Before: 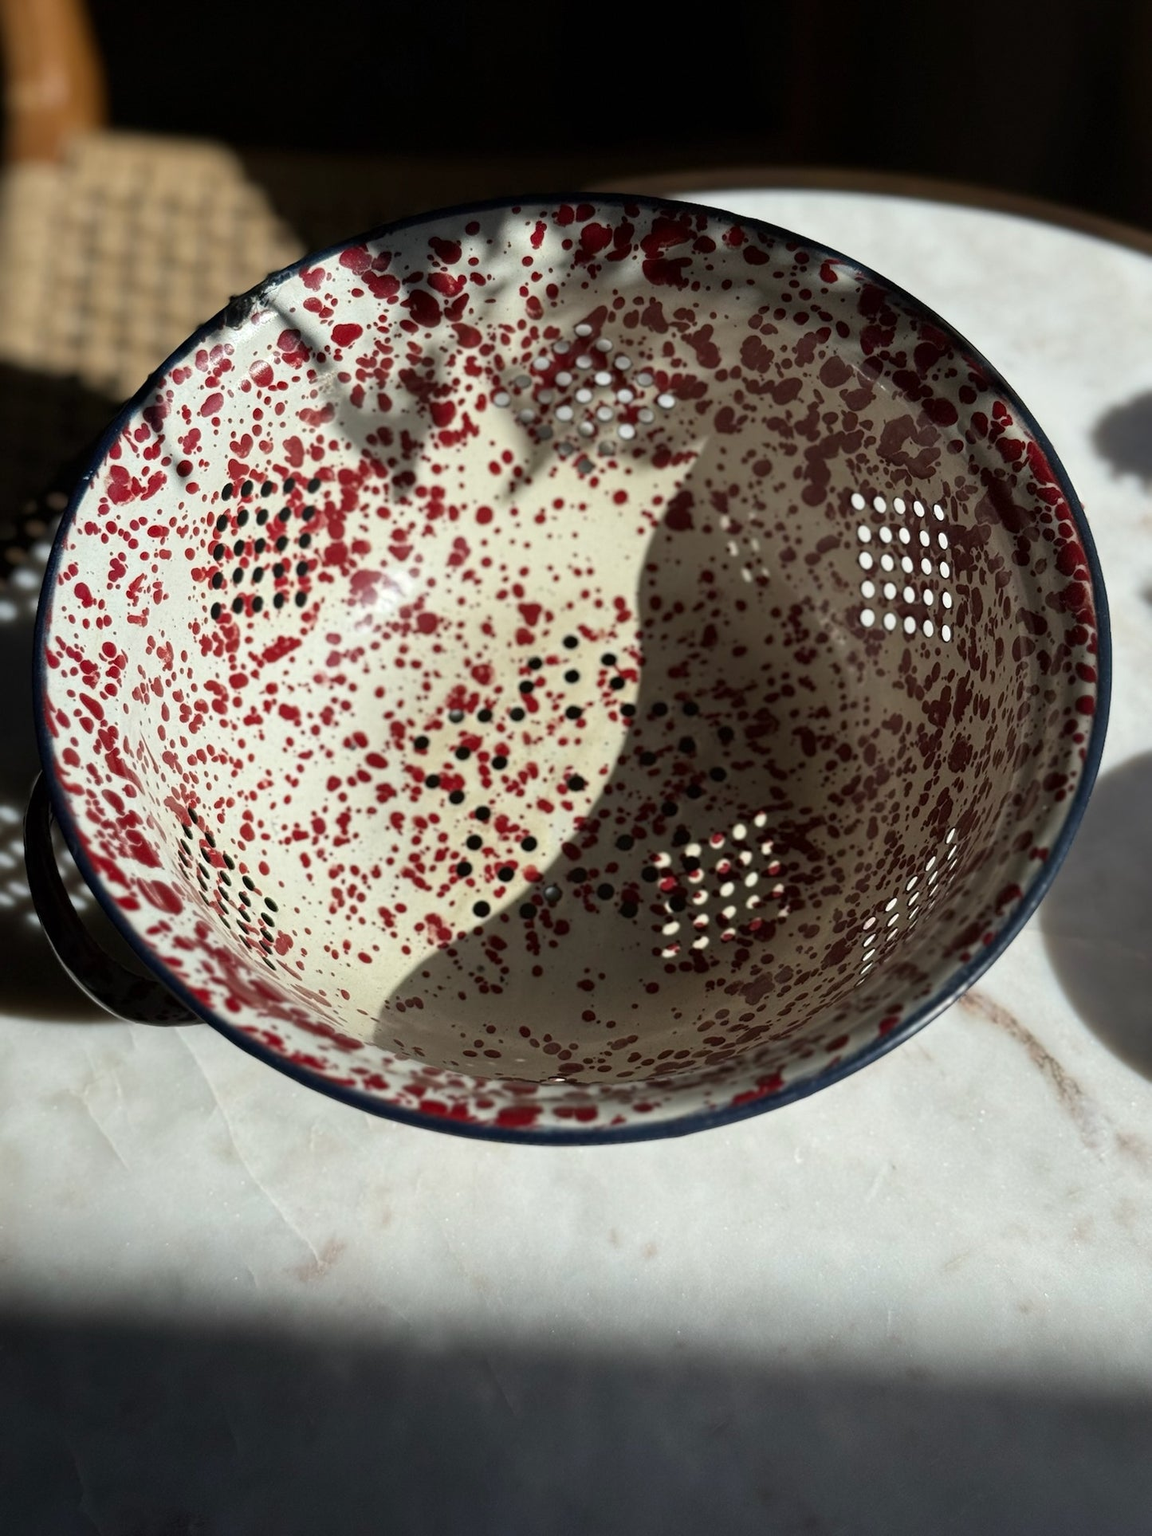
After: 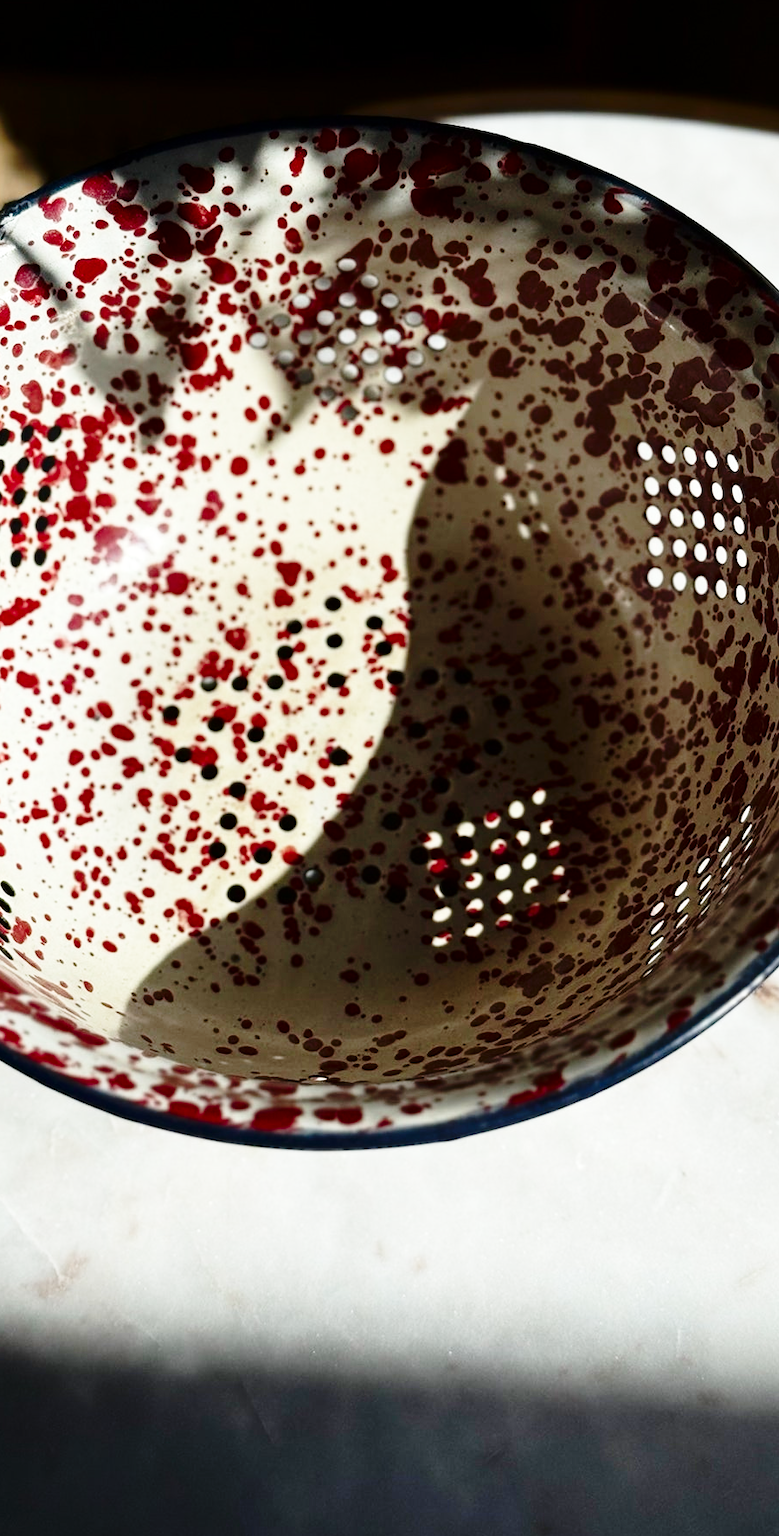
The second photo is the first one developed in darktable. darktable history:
contrast brightness saturation: contrast 0.07, brightness -0.13, saturation 0.06
exposure: compensate highlight preservation false
crop and rotate: left 22.918%, top 5.629%, right 14.711%, bottom 2.247%
base curve: curves: ch0 [(0, 0) (0.036, 0.037) (0.121, 0.228) (0.46, 0.76) (0.859, 0.983) (1, 1)], preserve colors none
